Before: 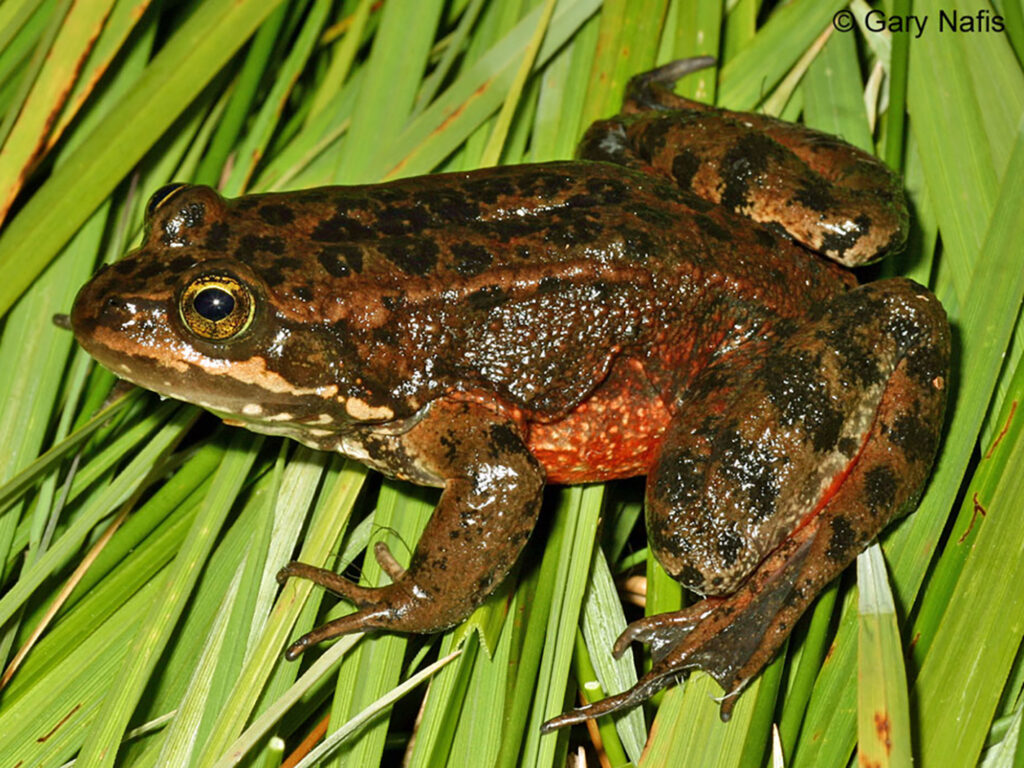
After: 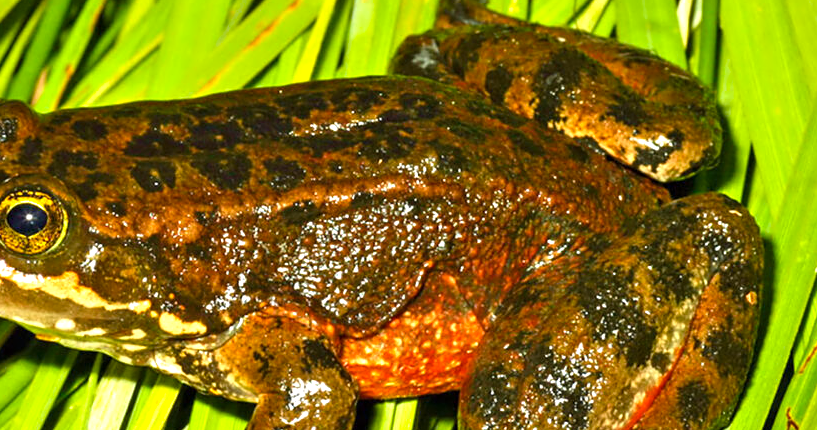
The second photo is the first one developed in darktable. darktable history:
color balance rgb: perceptual saturation grading › global saturation -0.01%, global vibrance 50.21%
crop: left 18.291%, top 11.078%, right 1.896%, bottom 32.903%
exposure: black level correction -0.001, exposure 0.9 EV, compensate highlight preservation false
contrast equalizer: octaves 7, y [[0.5, 0.542, 0.583, 0.625, 0.667, 0.708], [0.5 ×6], [0.5 ×6], [0, 0.033, 0.067, 0.1, 0.133, 0.167], [0, 0.05, 0.1, 0.15, 0.2, 0.25]], mix 0.167
